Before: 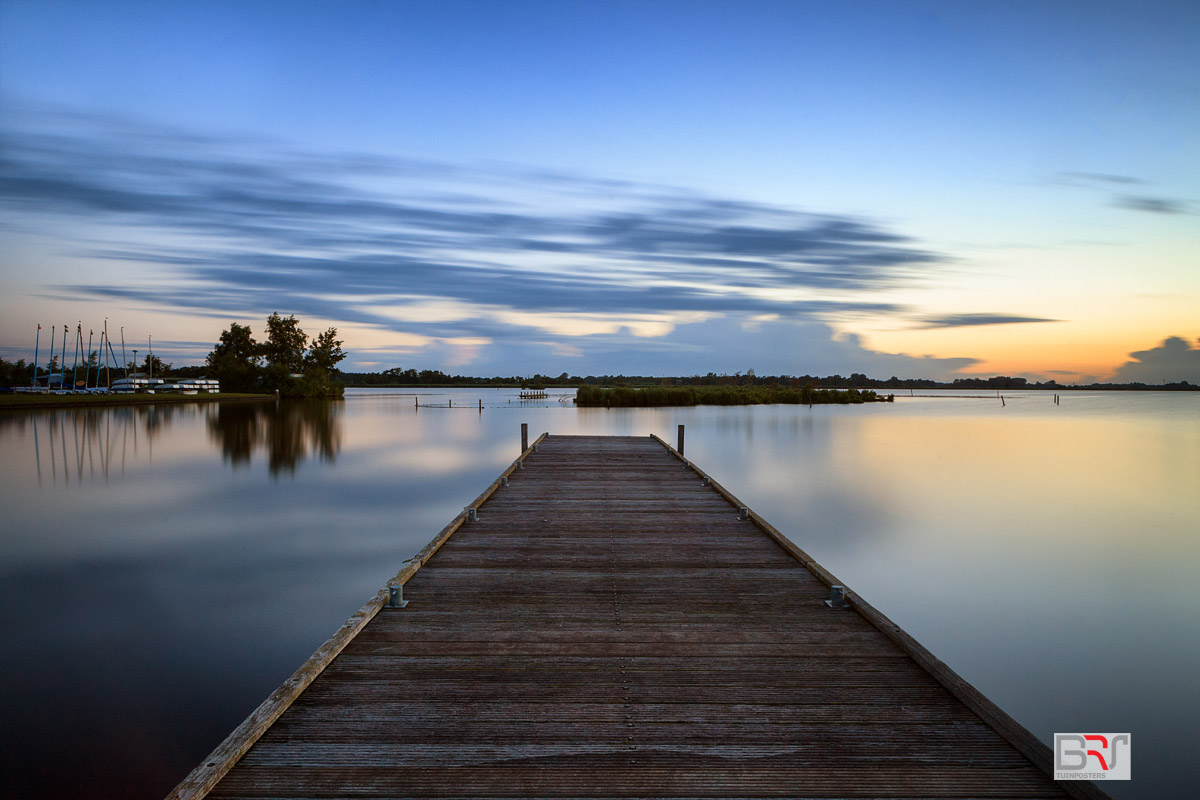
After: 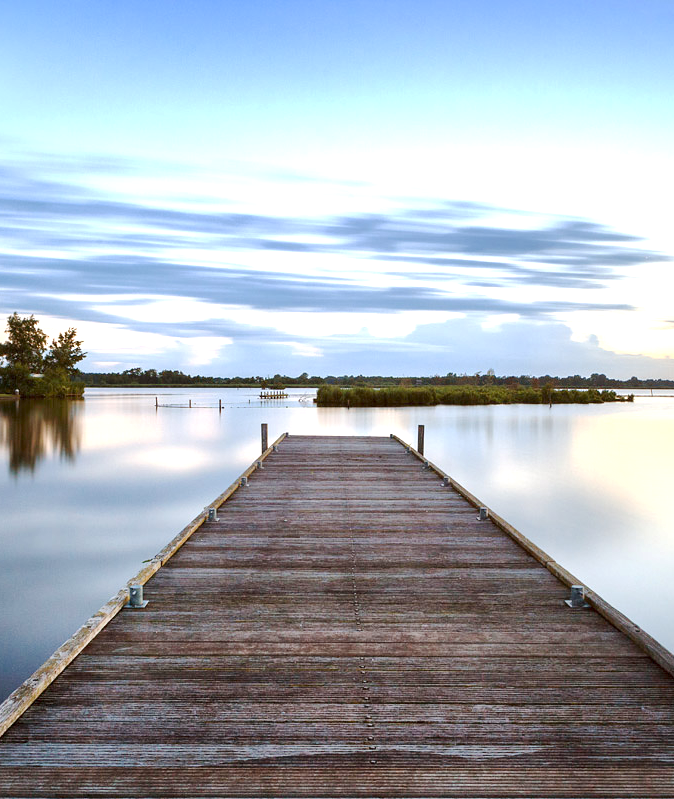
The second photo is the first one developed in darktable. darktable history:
crop: left 21.709%, right 22.08%, bottom 0.002%
base curve: curves: ch0 [(0, 0) (0.158, 0.273) (0.879, 0.895) (1, 1)], preserve colors none
local contrast: mode bilateral grid, contrast 20, coarseness 100, detail 150%, midtone range 0.2
exposure: black level correction 0, exposure 1.2 EV, compensate highlight preservation false
